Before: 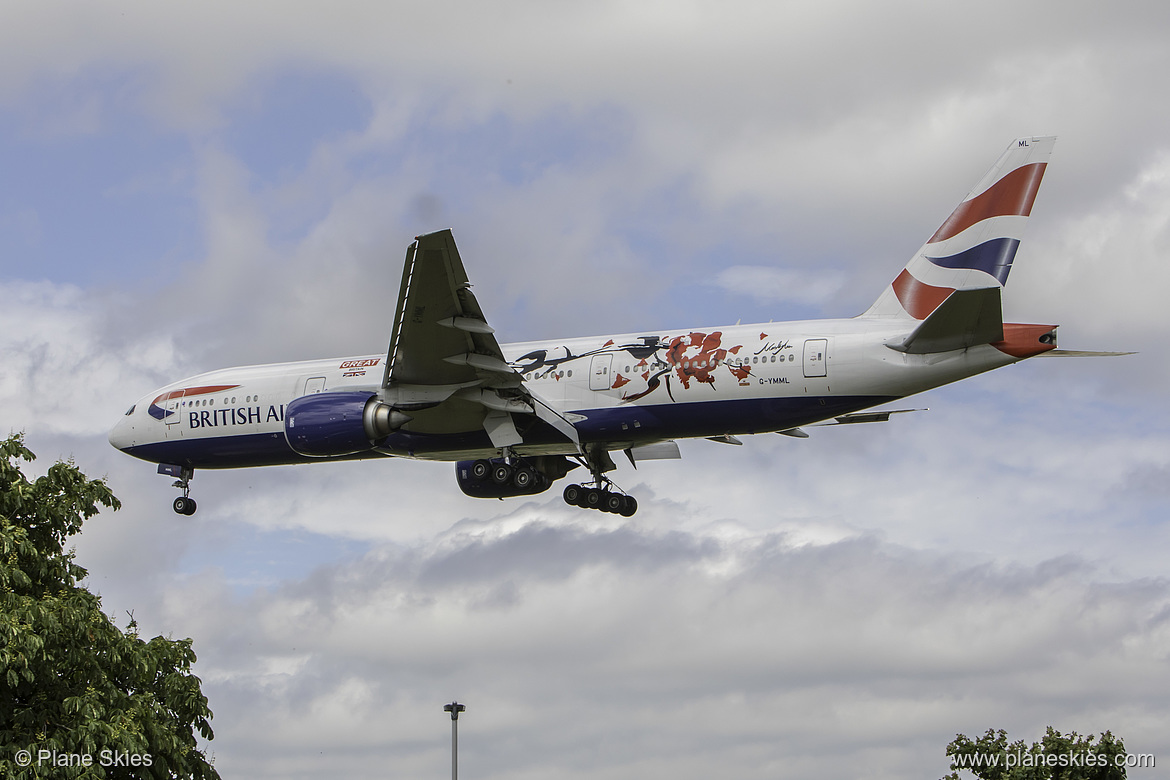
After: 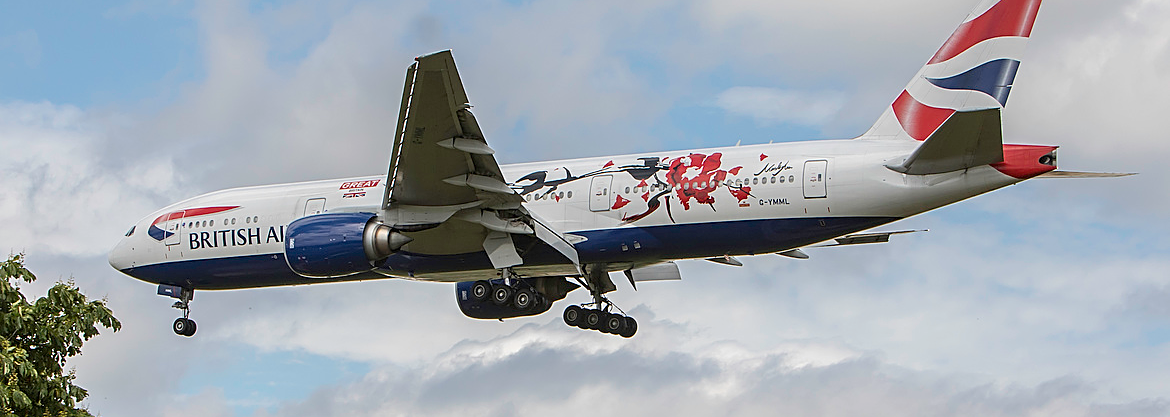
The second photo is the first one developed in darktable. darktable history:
sharpen: on, module defaults
crop and rotate: top 23.043%, bottom 23.437%
